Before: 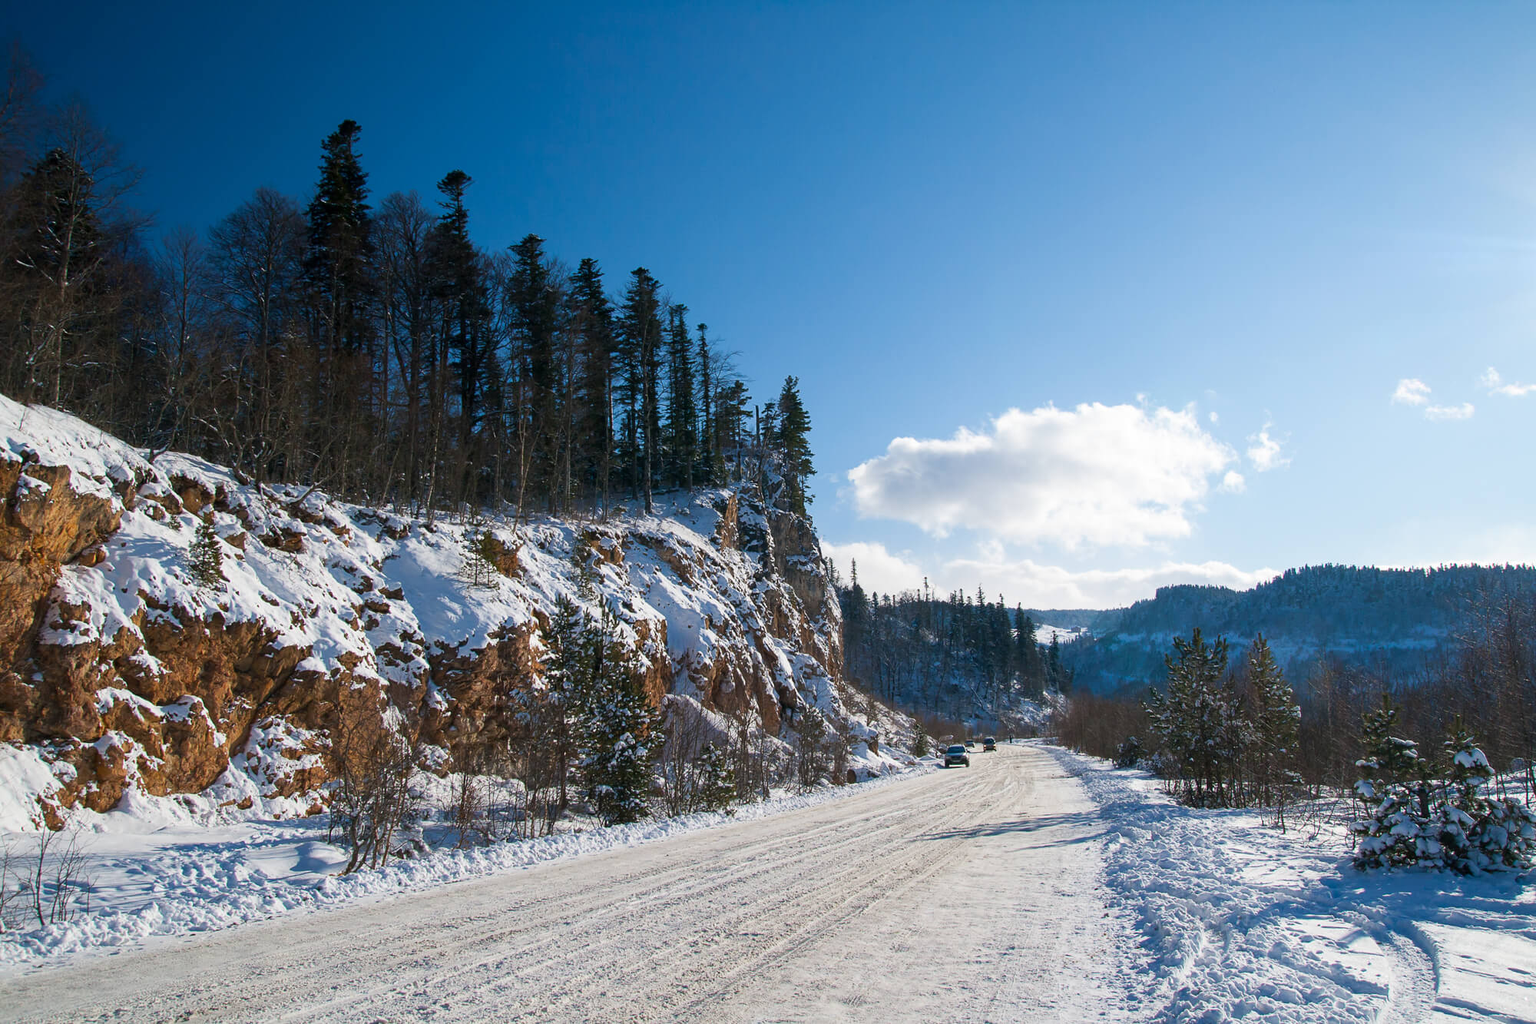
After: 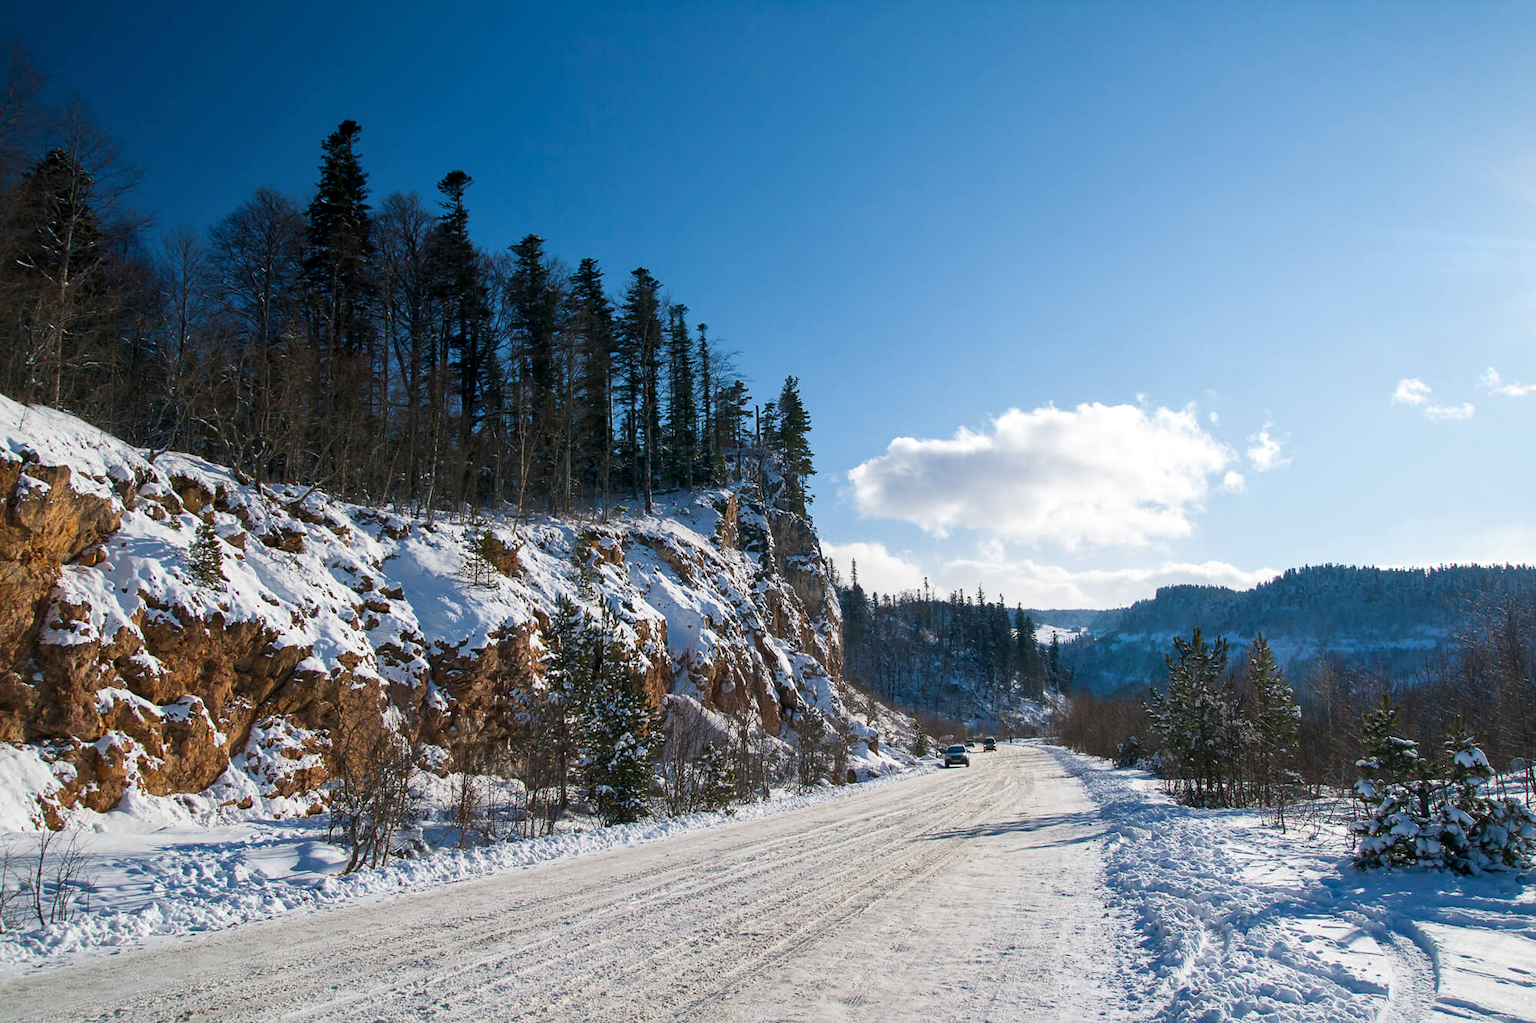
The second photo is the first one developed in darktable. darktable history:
local contrast: mode bilateral grid, contrast 19, coarseness 51, detail 119%, midtone range 0.2
